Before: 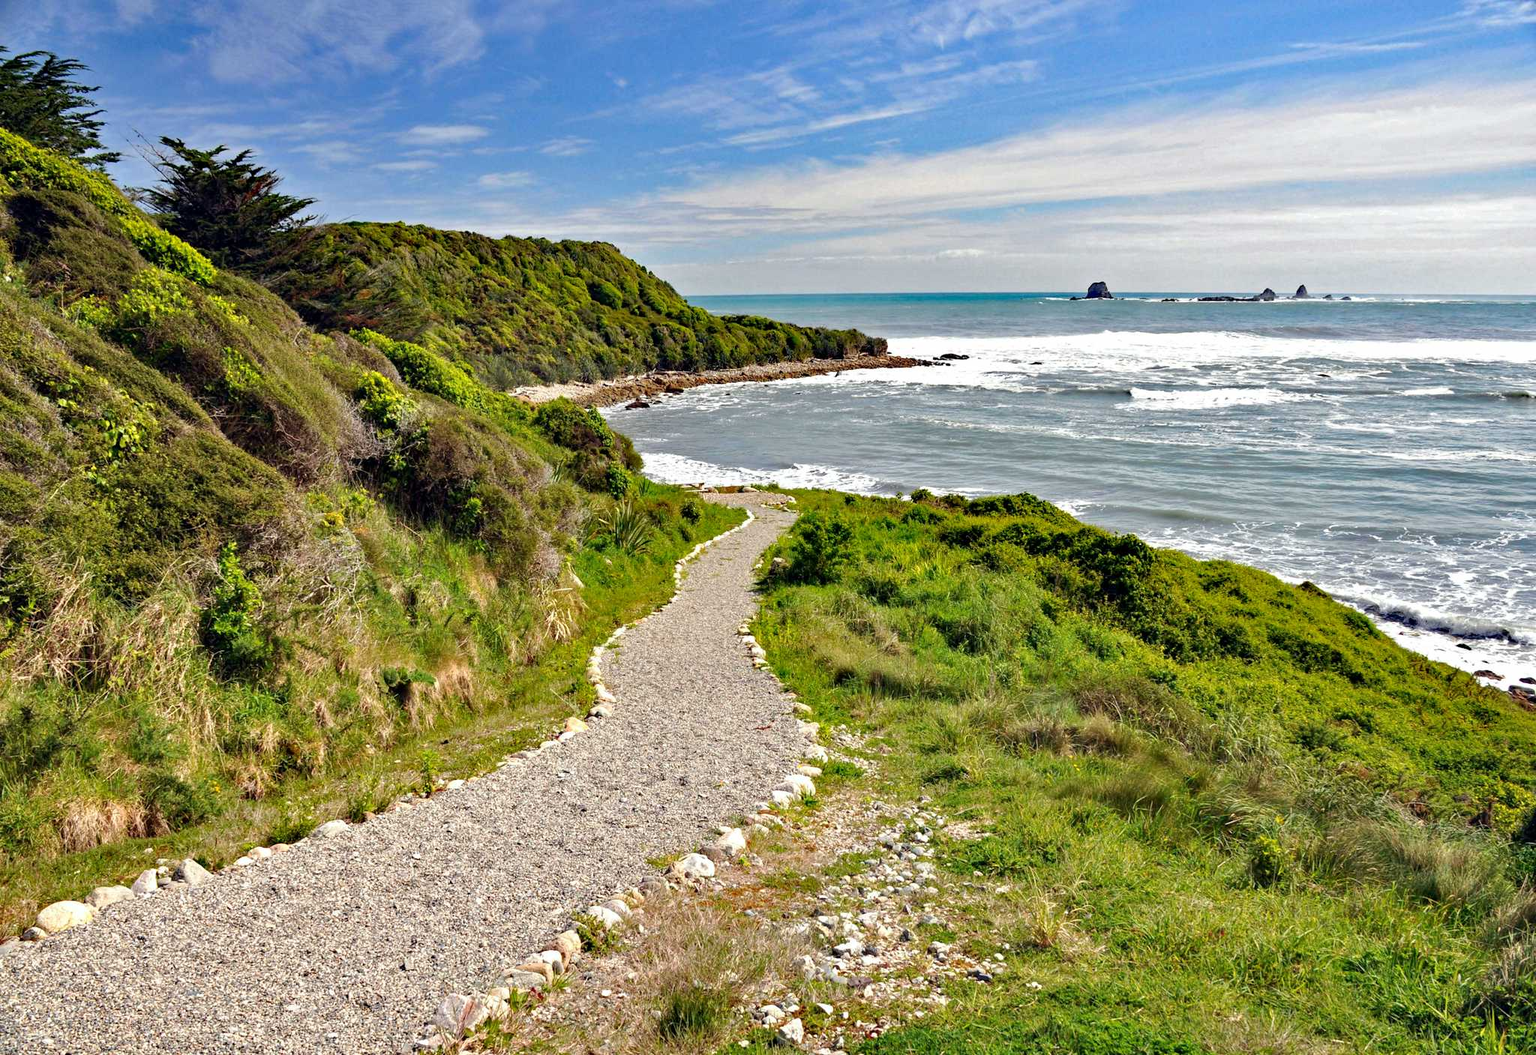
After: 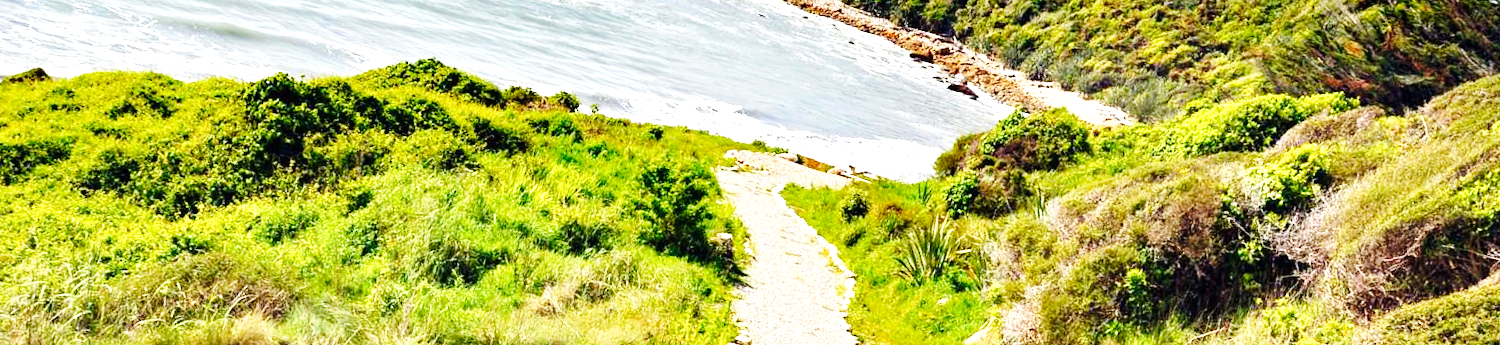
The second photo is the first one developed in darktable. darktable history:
crop and rotate: angle 16.12°, top 30.835%, bottom 35.653%
exposure: black level correction 0, exposure 1.1 EV, compensate highlight preservation false
base curve: curves: ch0 [(0, 0) (0.032, 0.025) (0.121, 0.166) (0.206, 0.329) (0.605, 0.79) (1, 1)], preserve colors none
